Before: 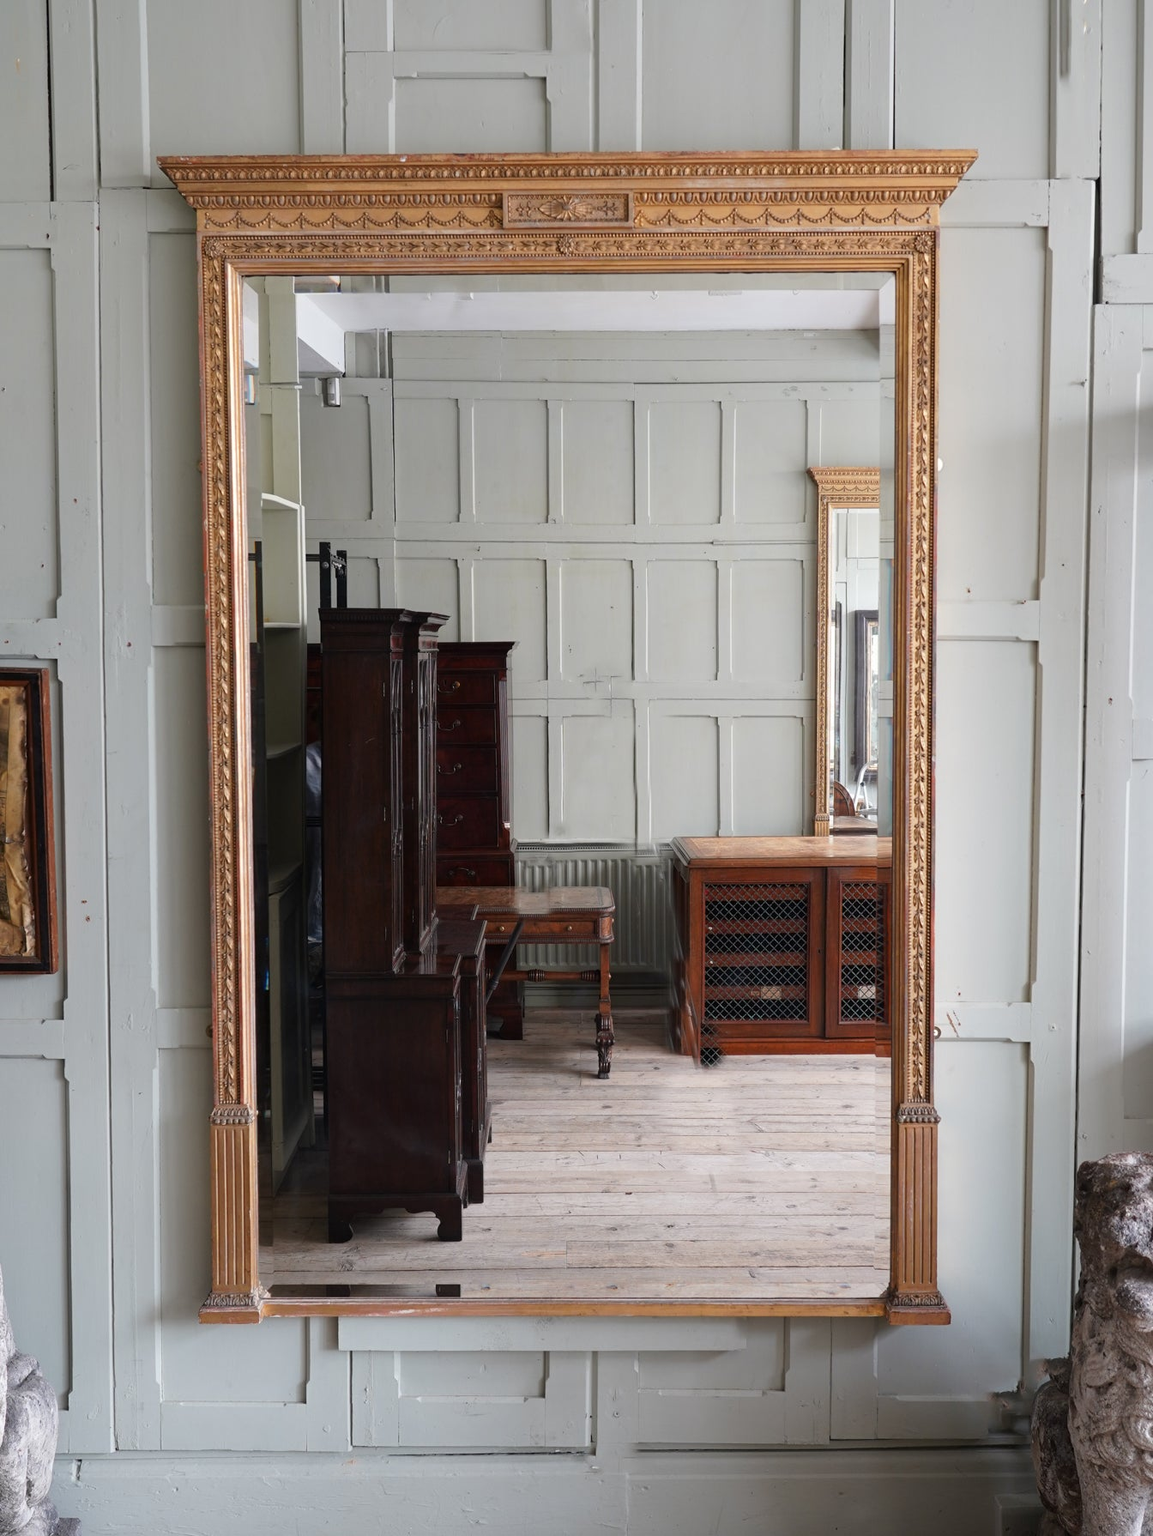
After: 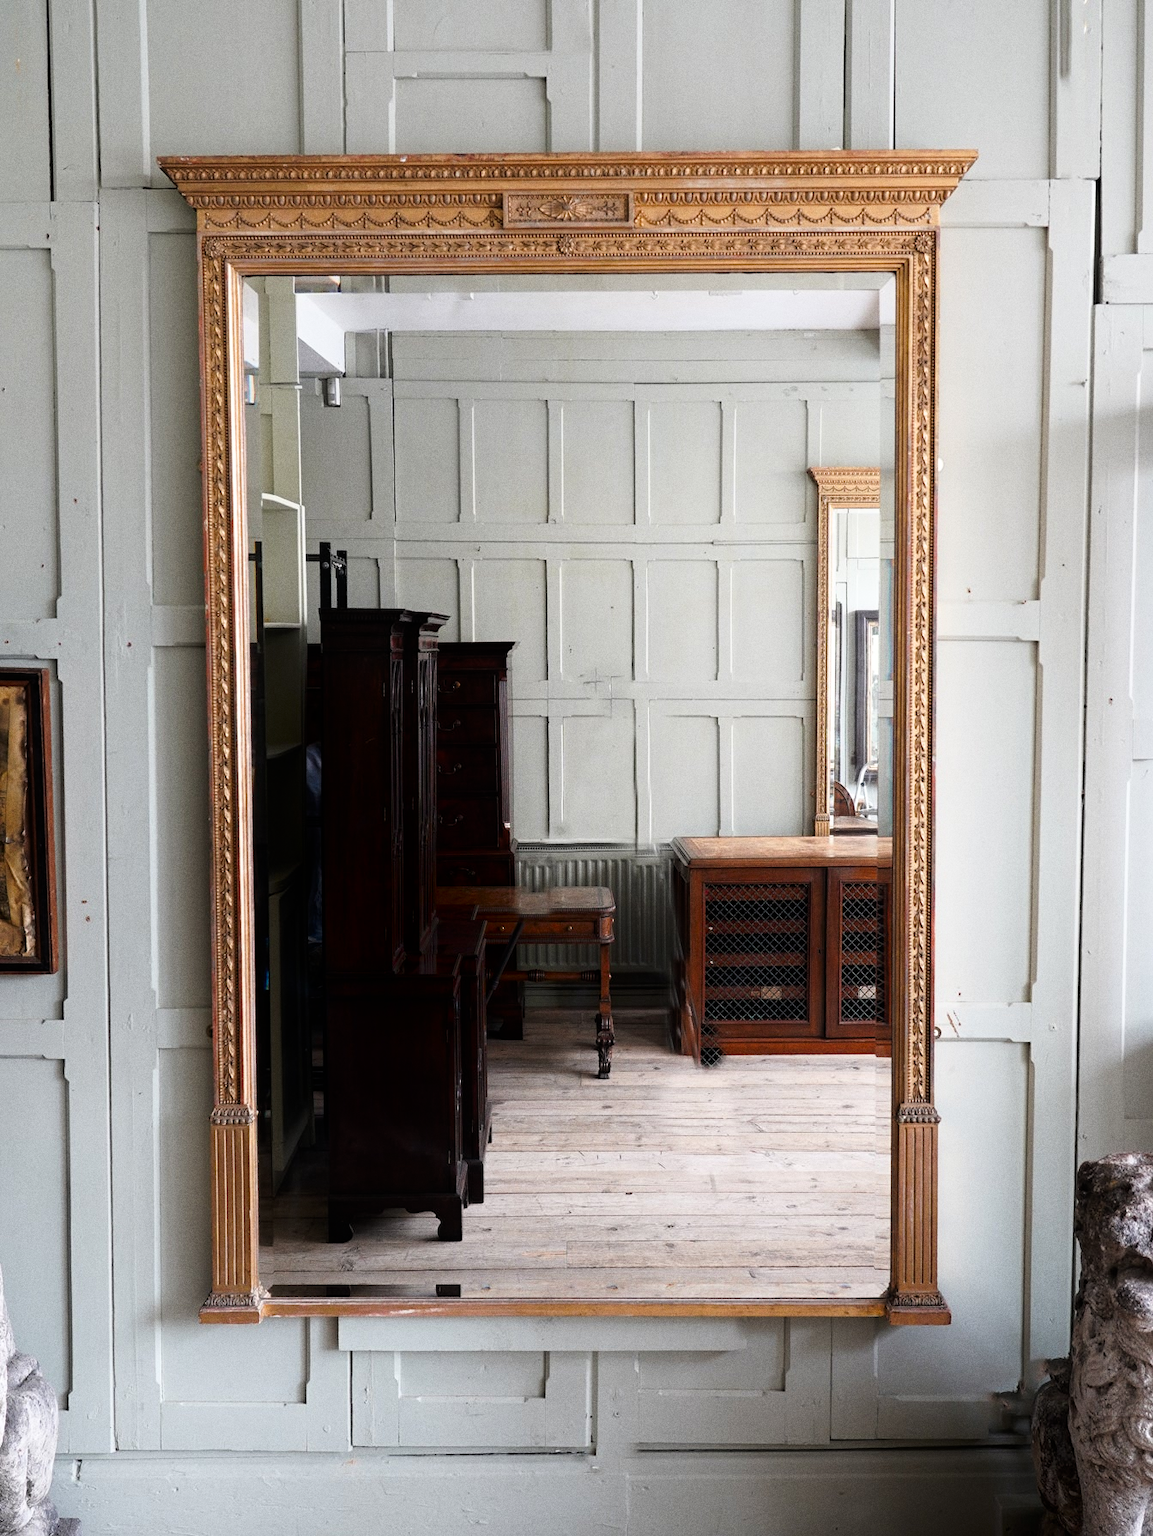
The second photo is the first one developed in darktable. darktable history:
color balance rgb: shadows fall-off 101%, linear chroma grading › mid-tones 7.63%, perceptual saturation grading › mid-tones 11.68%, mask middle-gray fulcrum 22.45%, global vibrance 10.11%, saturation formula JzAzBz (2021)
grain: coarseness 0.09 ISO
filmic rgb: white relative exposure 2.45 EV, hardness 6.33
shadows and highlights: shadows -70, highlights 35, soften with gaussian
